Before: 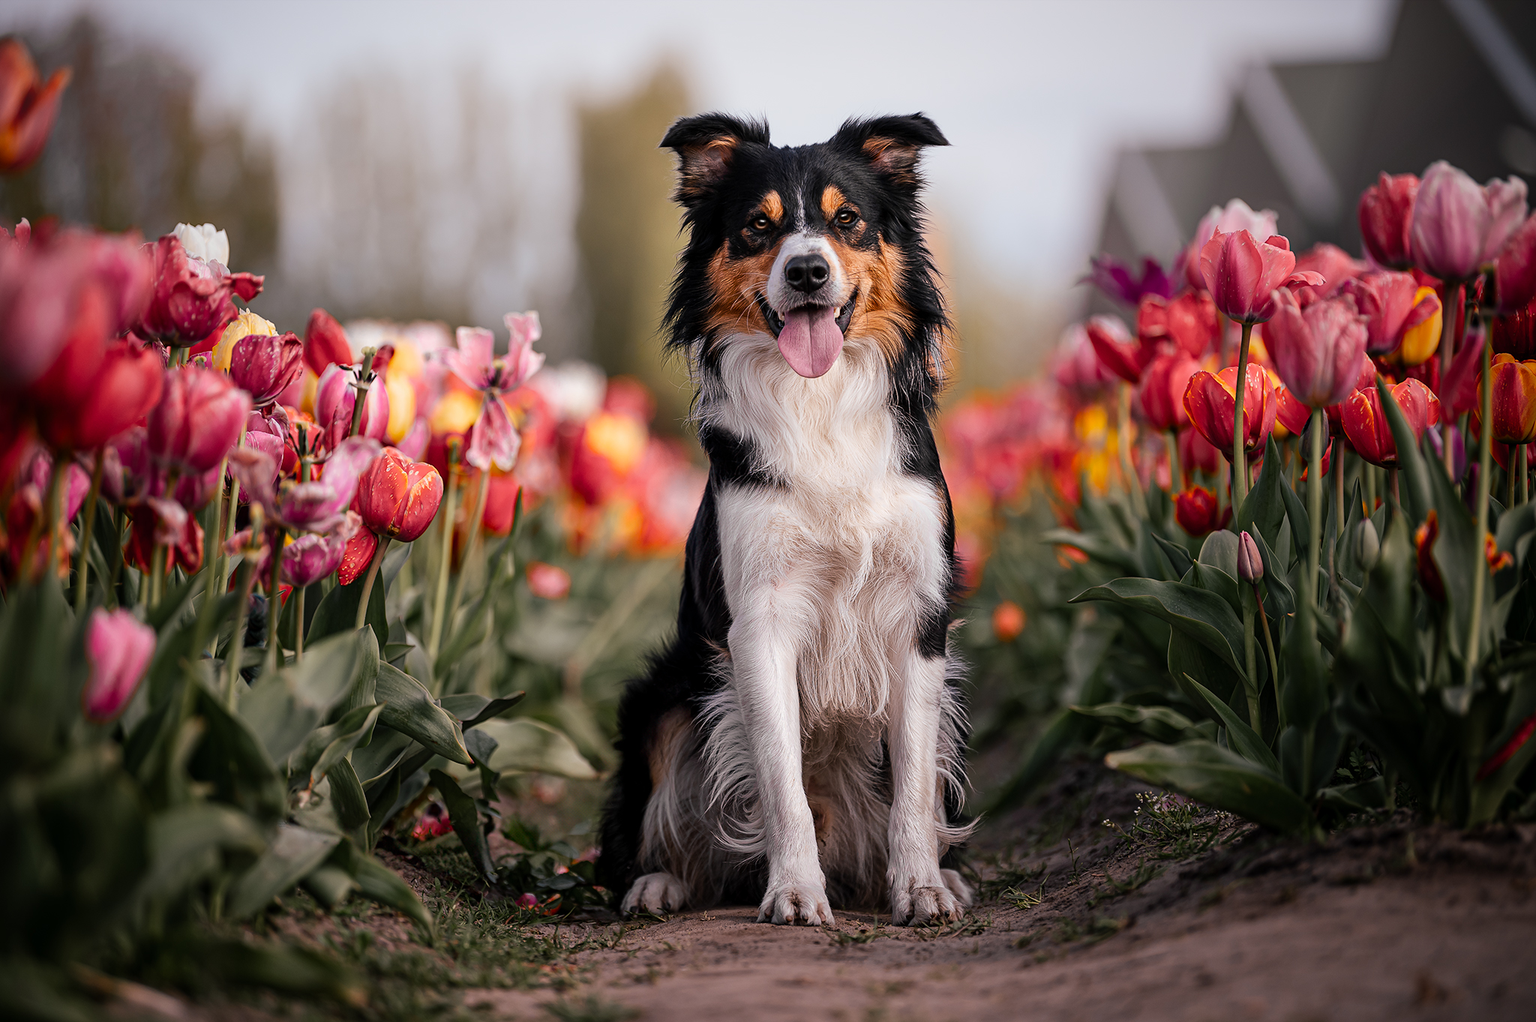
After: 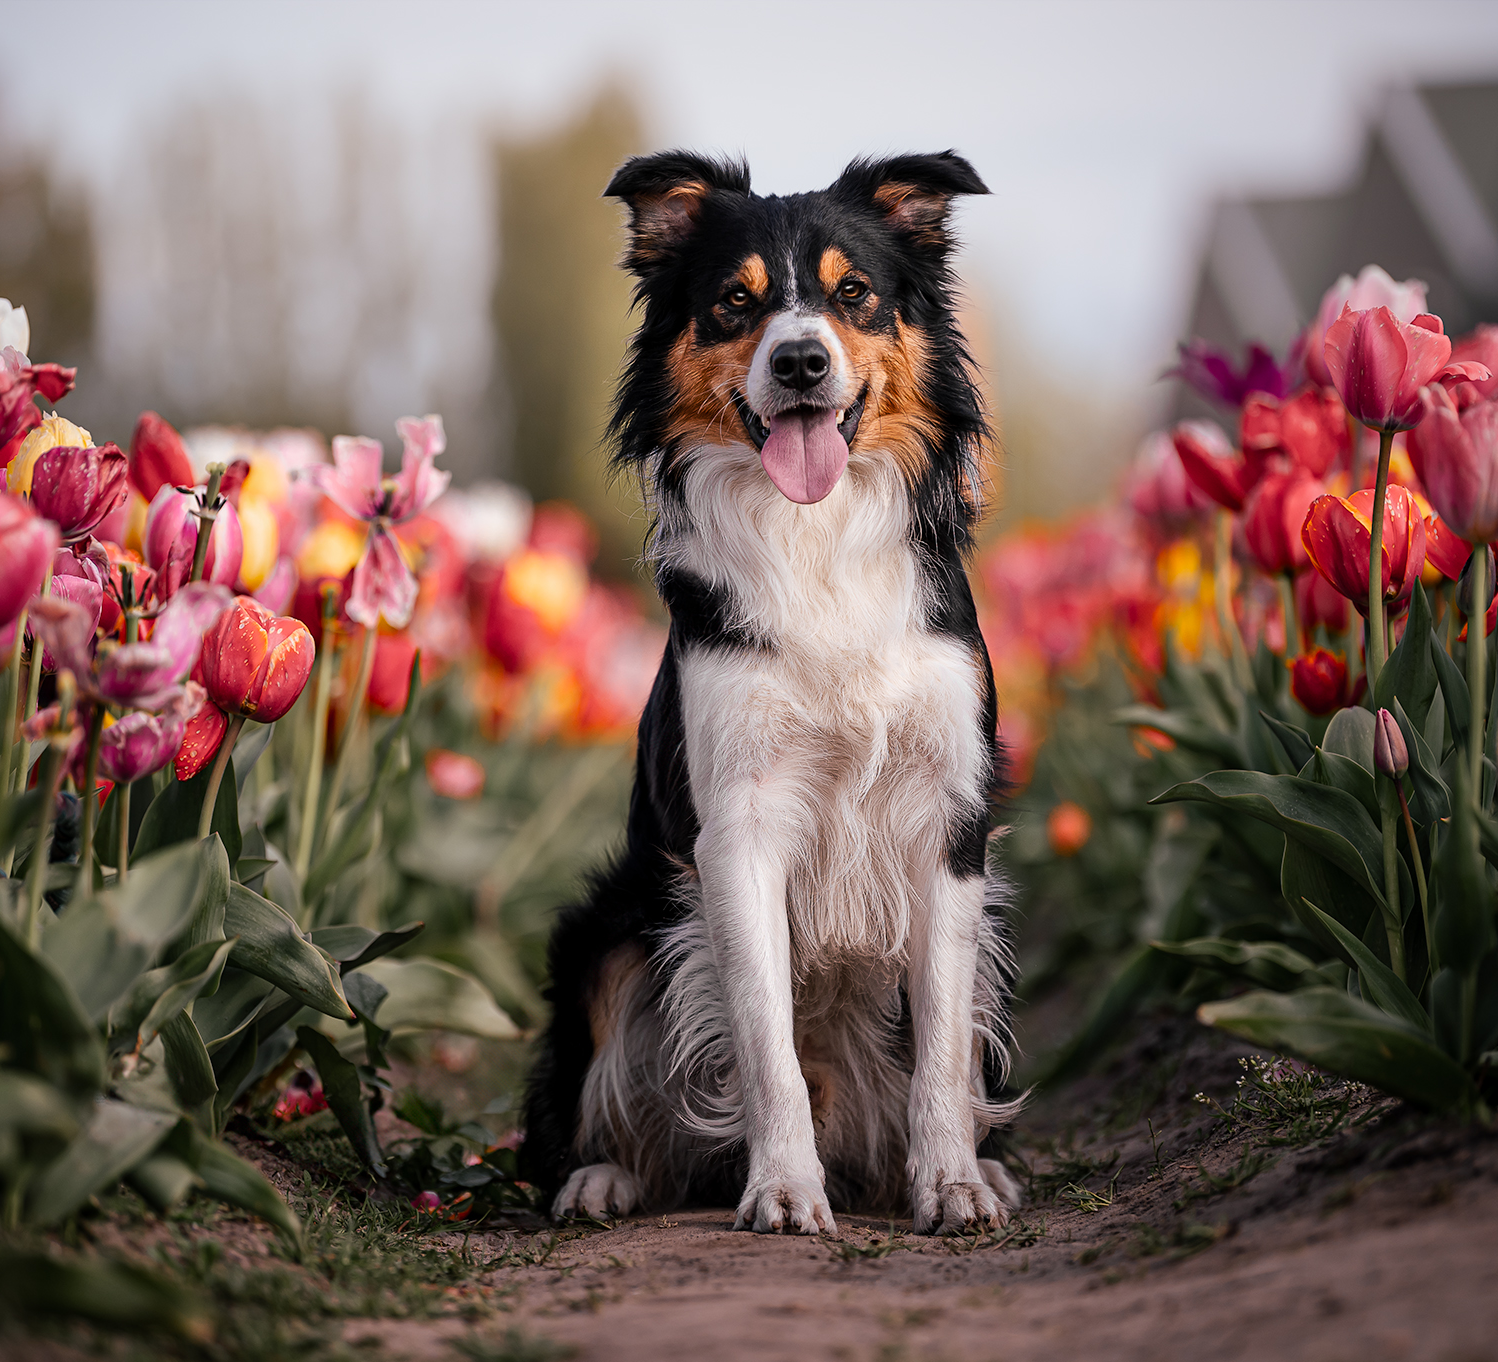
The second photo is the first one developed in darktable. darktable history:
crop: left 13.514%, right 13.32%
